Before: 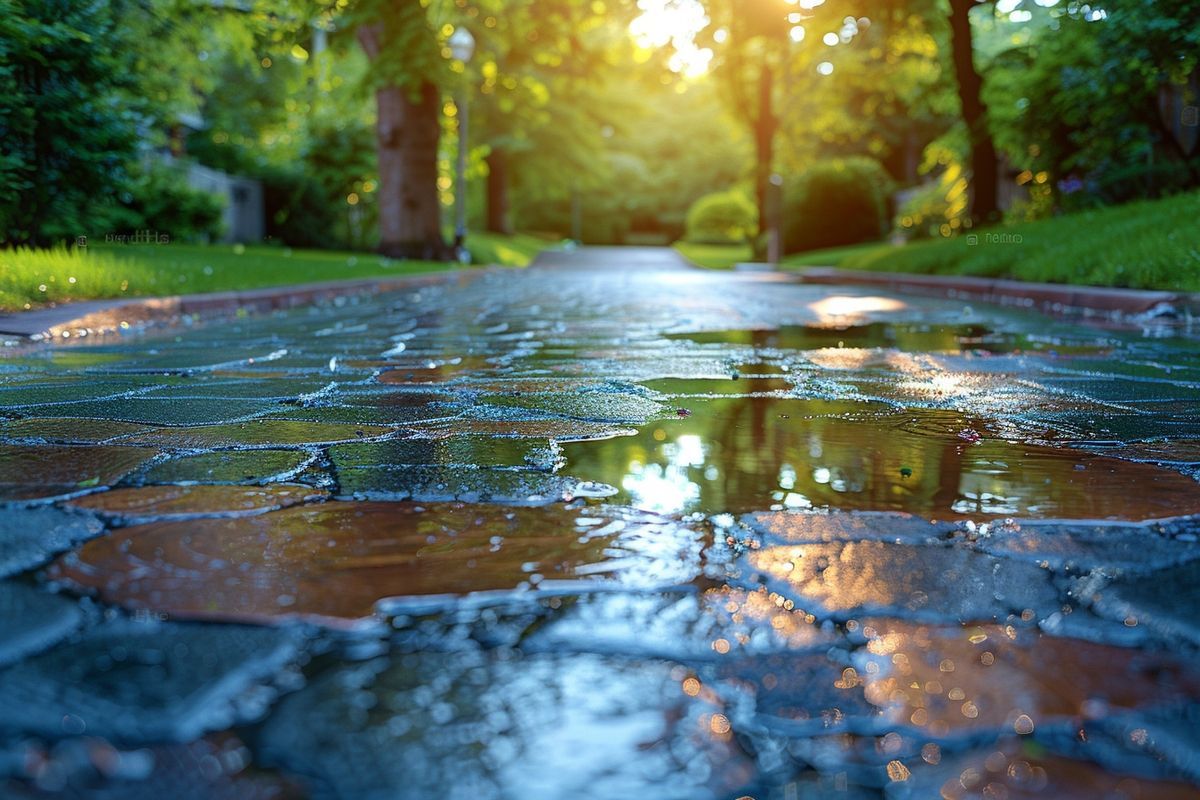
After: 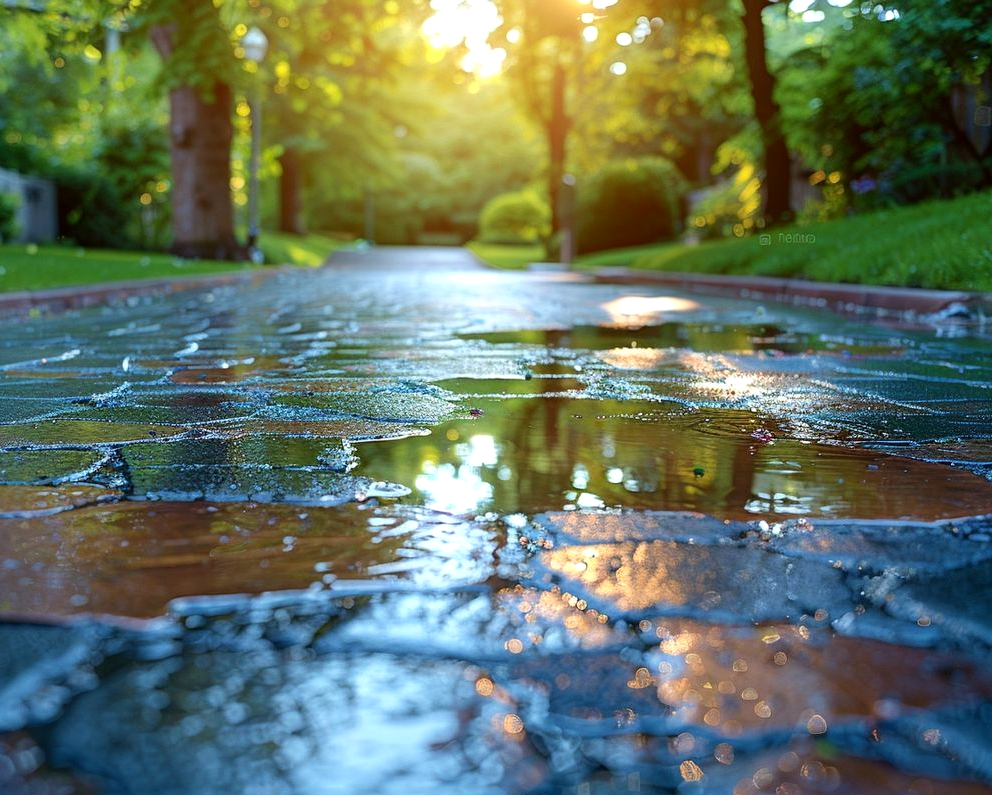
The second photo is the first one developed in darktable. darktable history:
crop: left 17.315%, bottom 0.034%
exposure: black level correction 0.001, exposure 0.193 EV, compensate exposure bias true, compensate highlight preservation false
